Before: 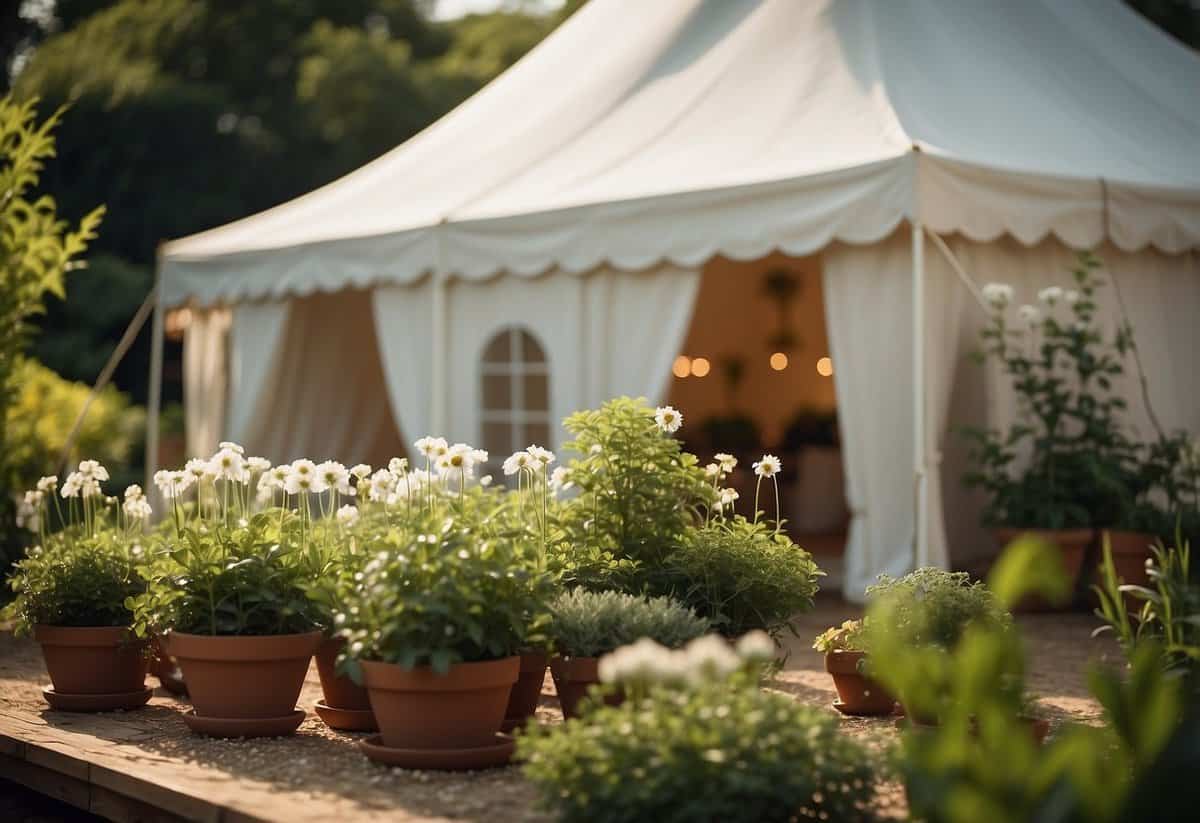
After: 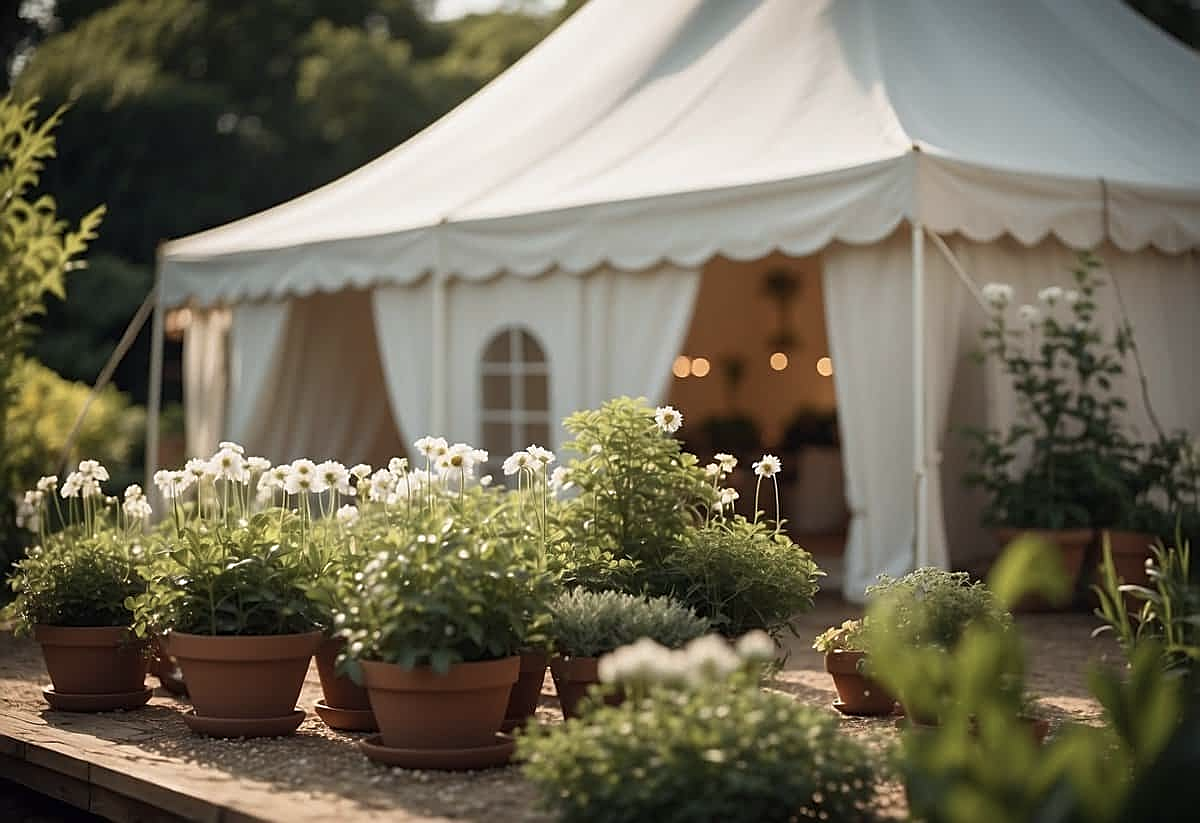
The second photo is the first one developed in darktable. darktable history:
color correction: saturation 0.8
sharpen: on, module defaults
